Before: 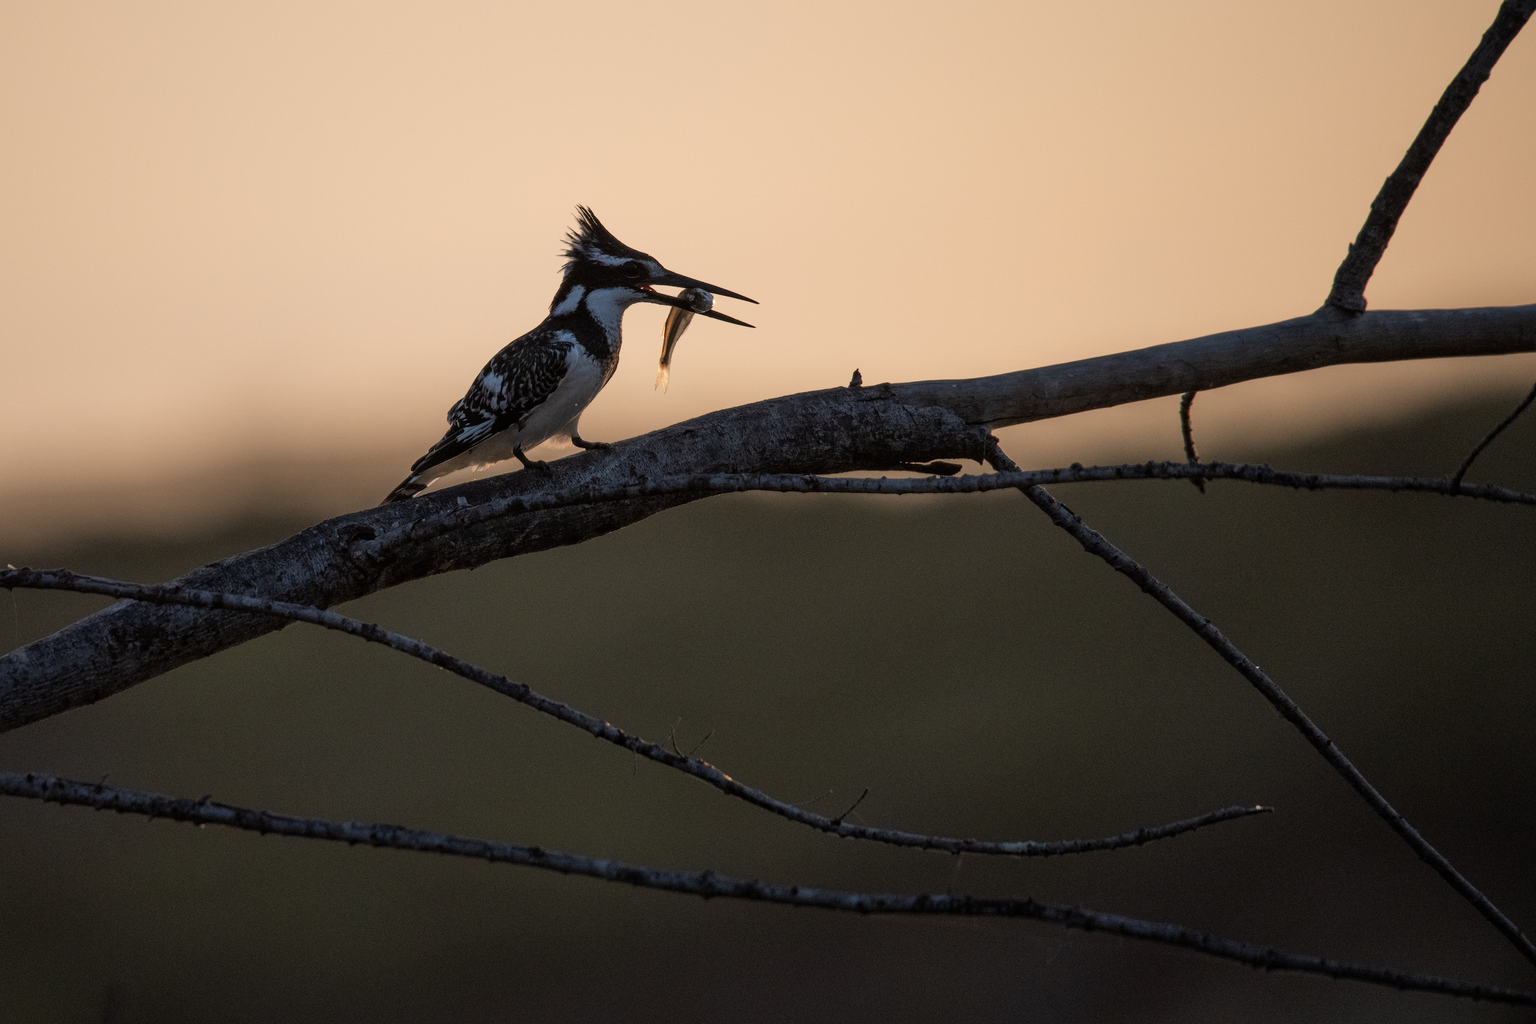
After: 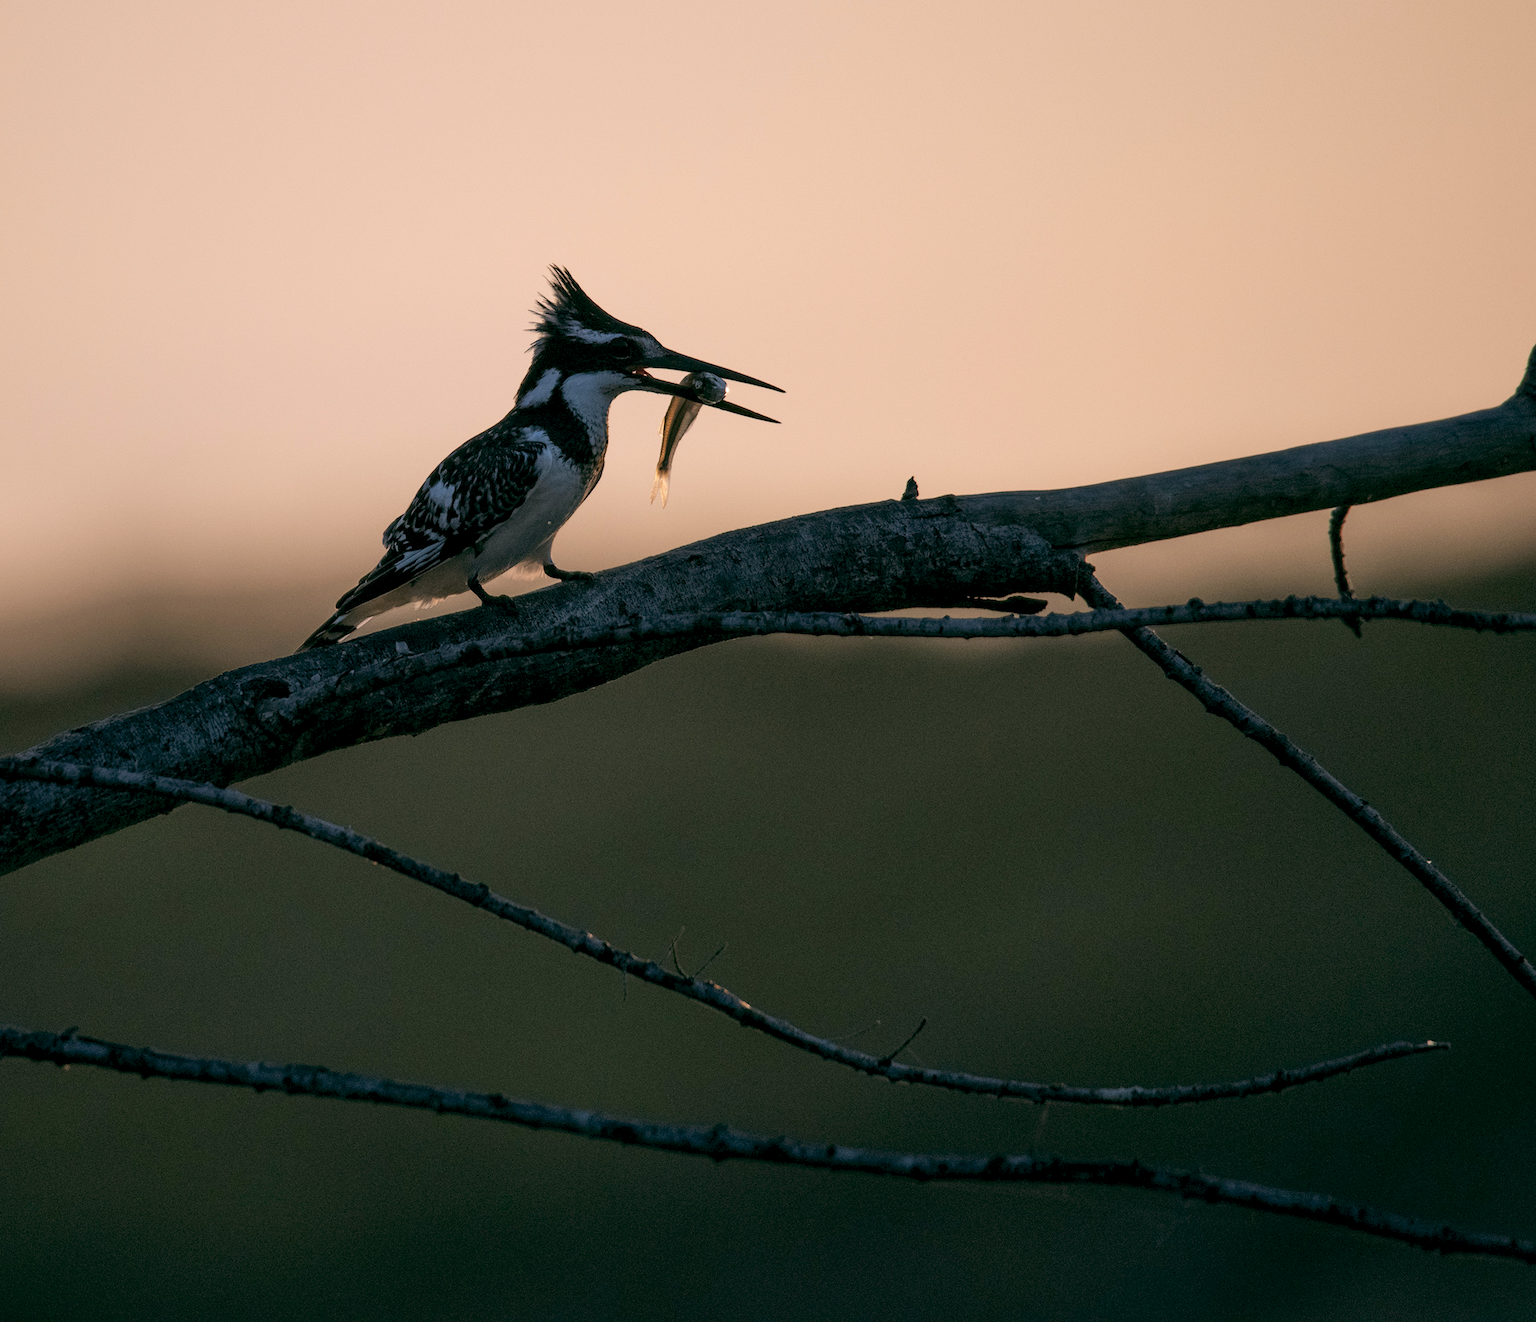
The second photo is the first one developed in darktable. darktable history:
crop: left 9.852%, right 12.713%
color balance rgb: highlights gain › chroma 2.046%, highlights gain › hue 292.33°, global offset › luminance -0.33%, global offset › chroma 0.111%, global offset › hue 163.74°, perceptual saturation grading › global saturation 0.145%, saturation formula JzAzBz (2021)
